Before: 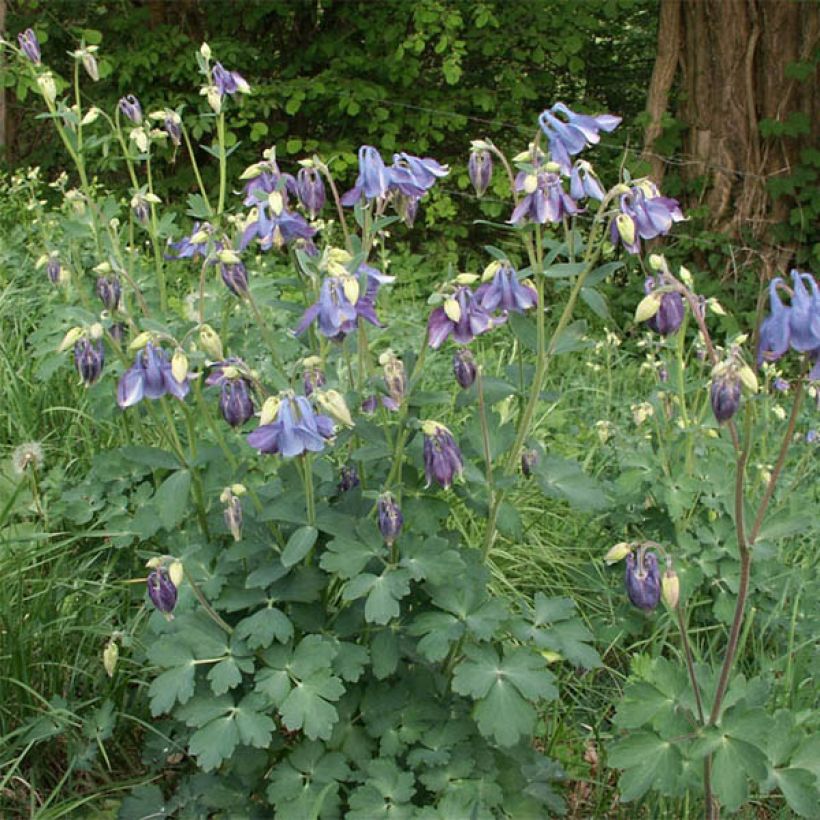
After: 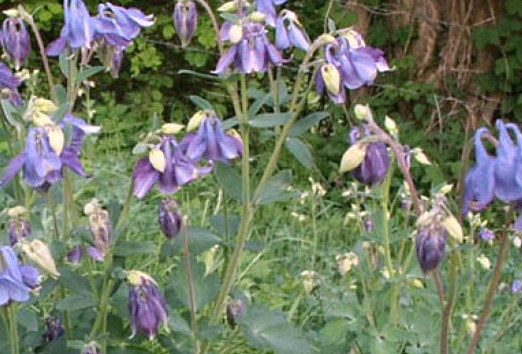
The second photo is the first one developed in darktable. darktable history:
white balance: red 1.066, blue 1.119
crop: left 36.005%, top 18.293%, right 0.31%, bottom 38.444%
